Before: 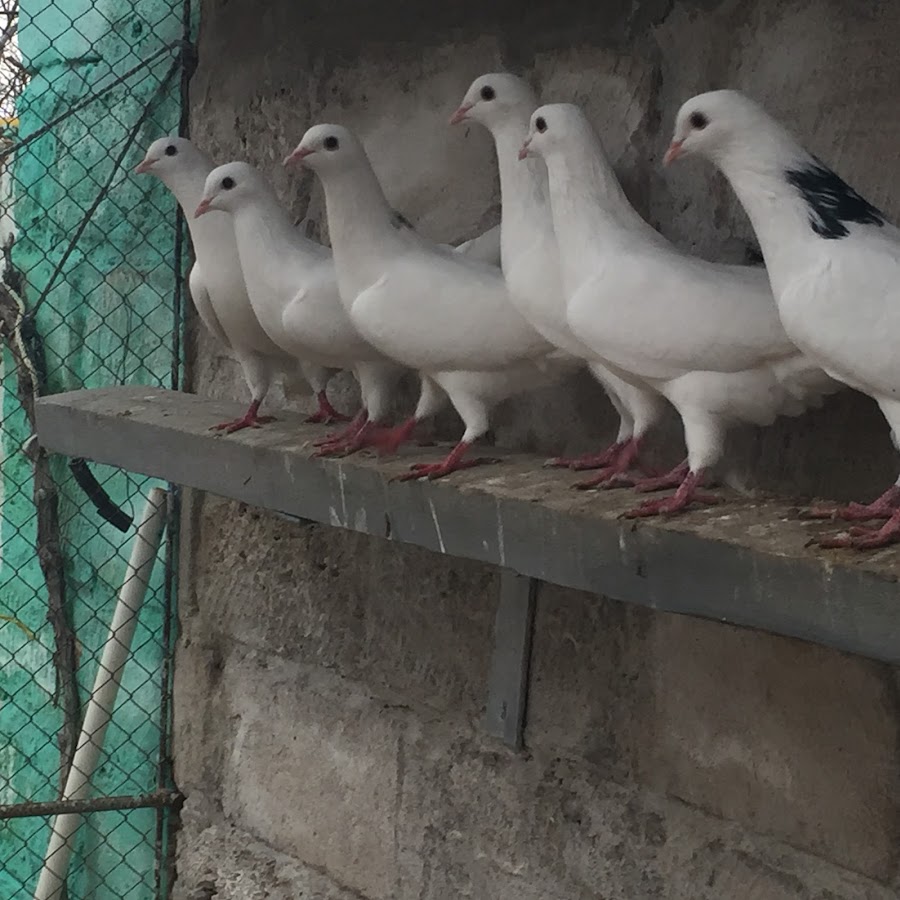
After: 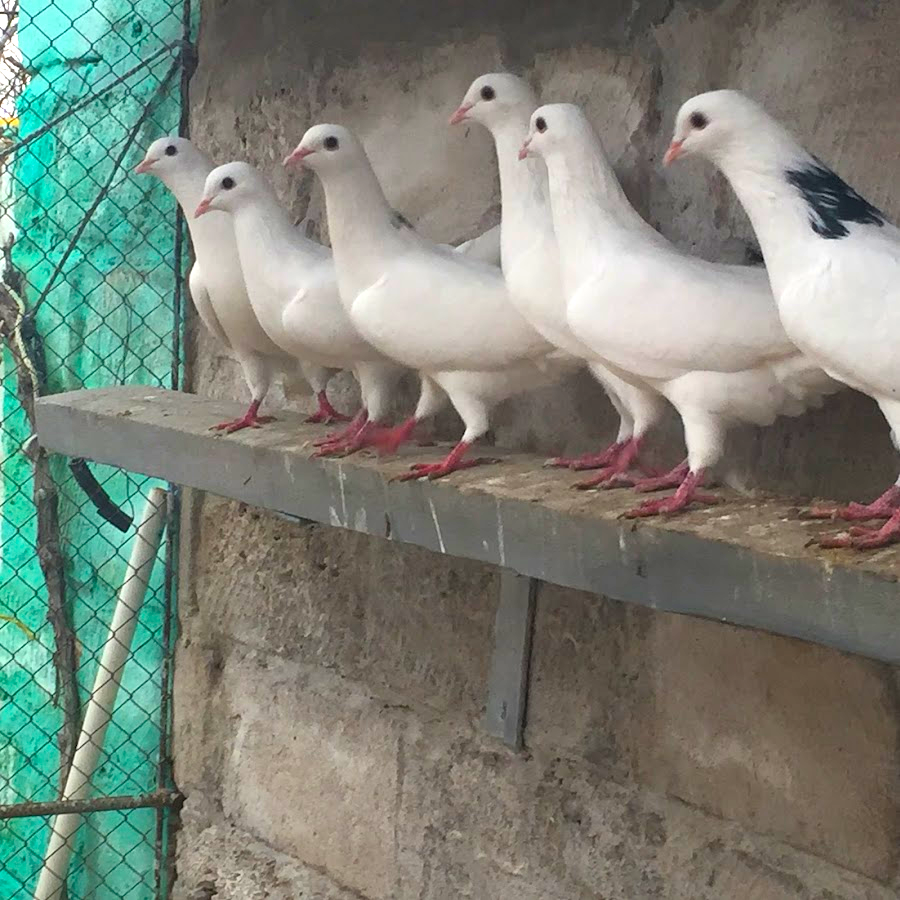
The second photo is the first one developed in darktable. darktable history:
exposure: exposure 1 EV, compensate highlight preservation false
color balance rgb: perceptual saturation grading › global saturation 20%, global vibrance 20%
contrast brightness saturation: contrast 0.07, brightness 0.08, saturation 0.18
graduated density: rotation -180°, offset 24.95
